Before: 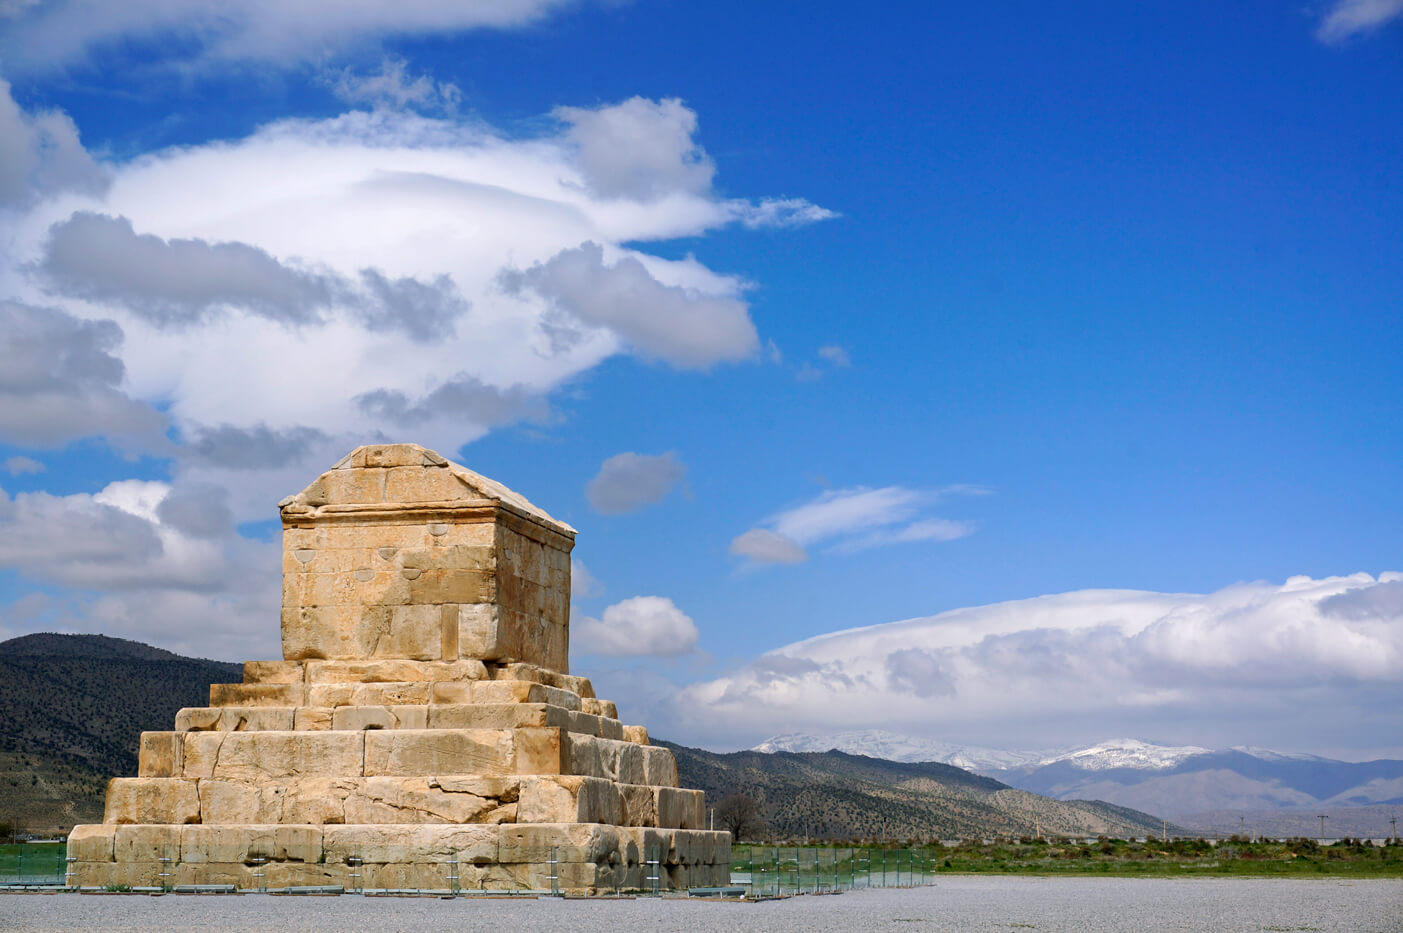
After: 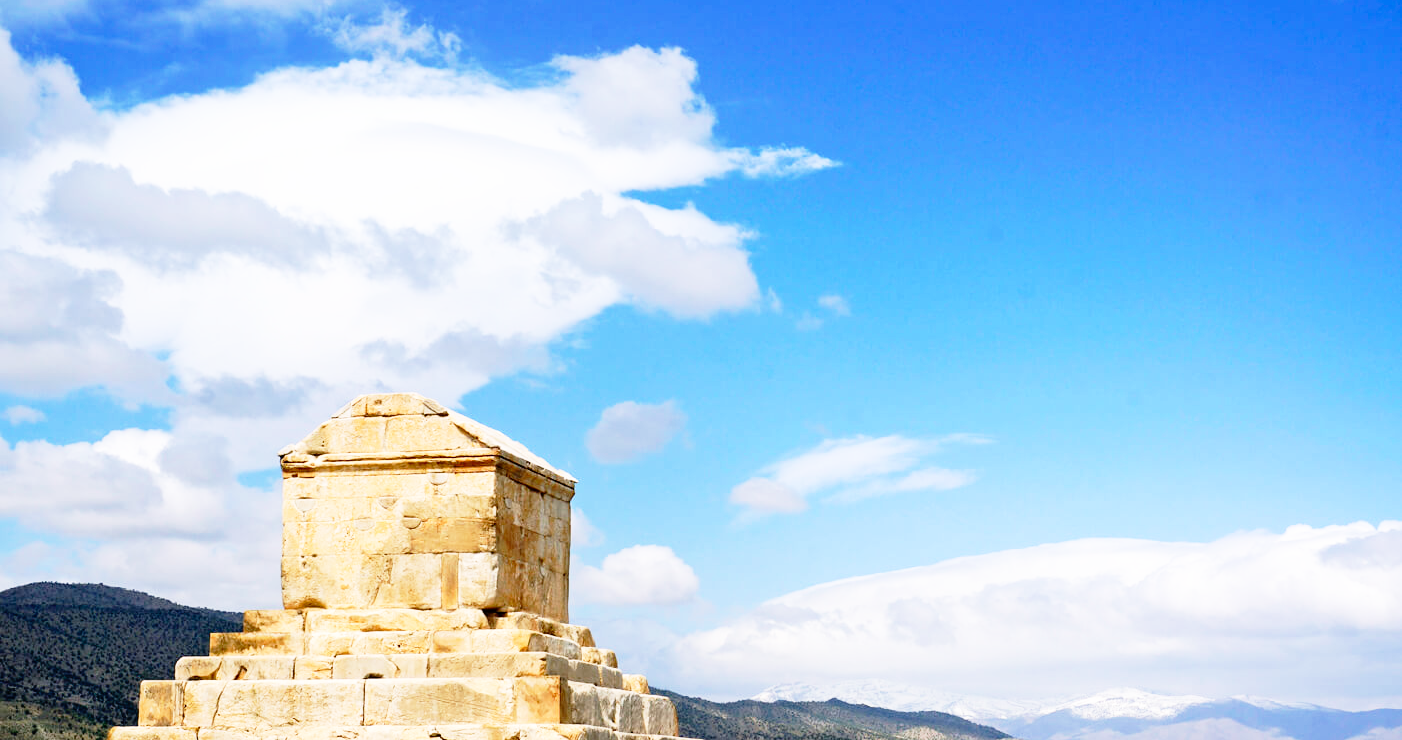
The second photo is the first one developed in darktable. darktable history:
crop and rotate: top 5.667%, bottom 14.937%
base curve: curves: ch0 [(0, 0) (0.012, 0.01) (0.073, 0.168) (0.31, 0.711) (0.645, 0.957) (1, 1)], preserve colors none
